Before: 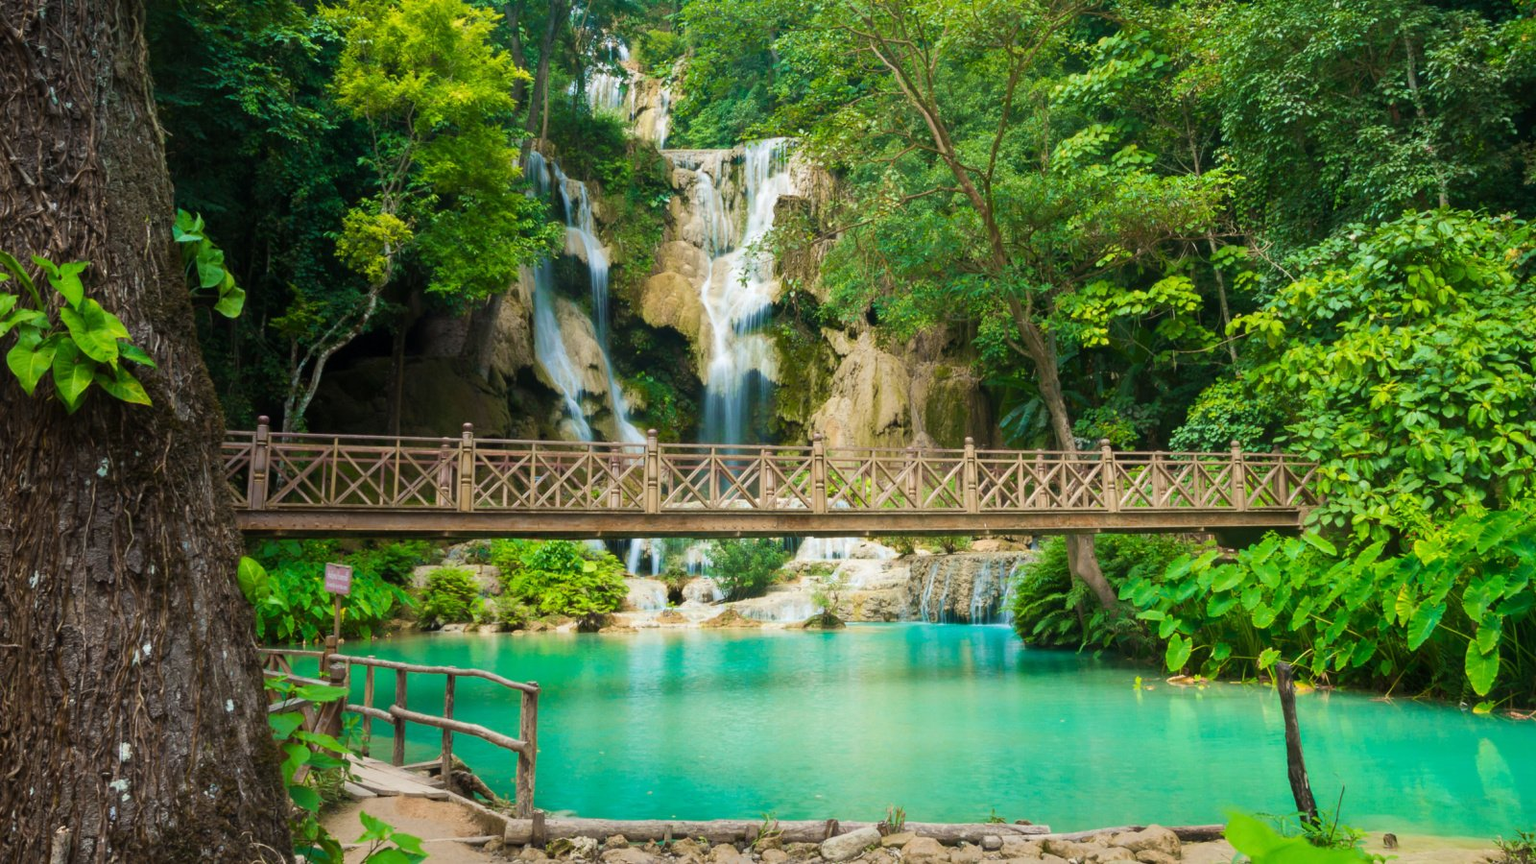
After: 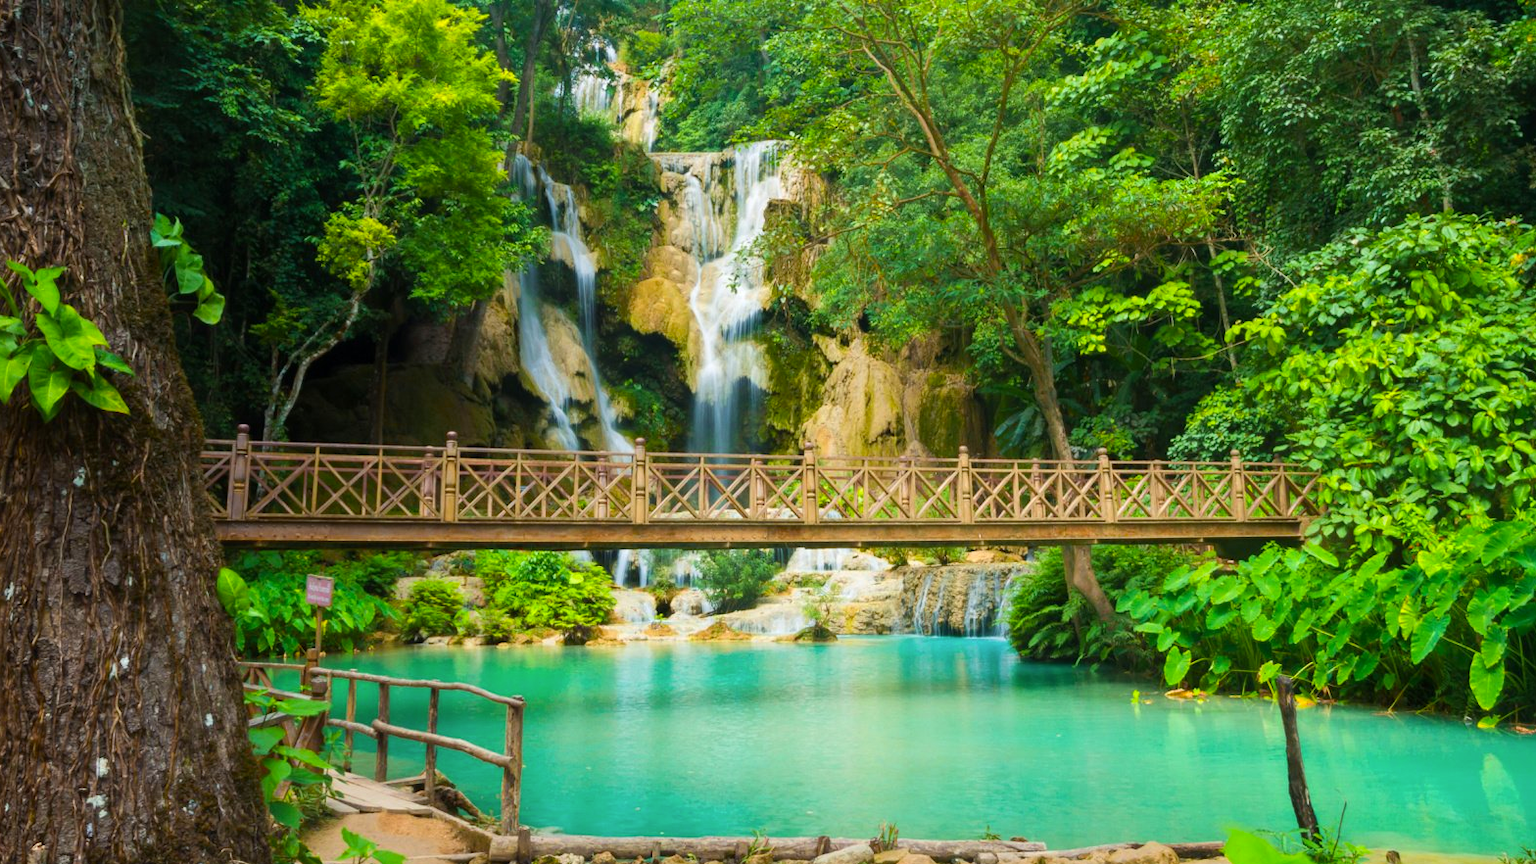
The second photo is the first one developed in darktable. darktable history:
crop: left 1.668%, right 0.277%, bottom 1.779%
color zones: curves: ch0 [(0.224, 0.526) (0.75, 0.5)]; ch1 [(0.055, 0.526) (0.224, 0.761) (0.377, 0.526) (0.75, 0.5)]
